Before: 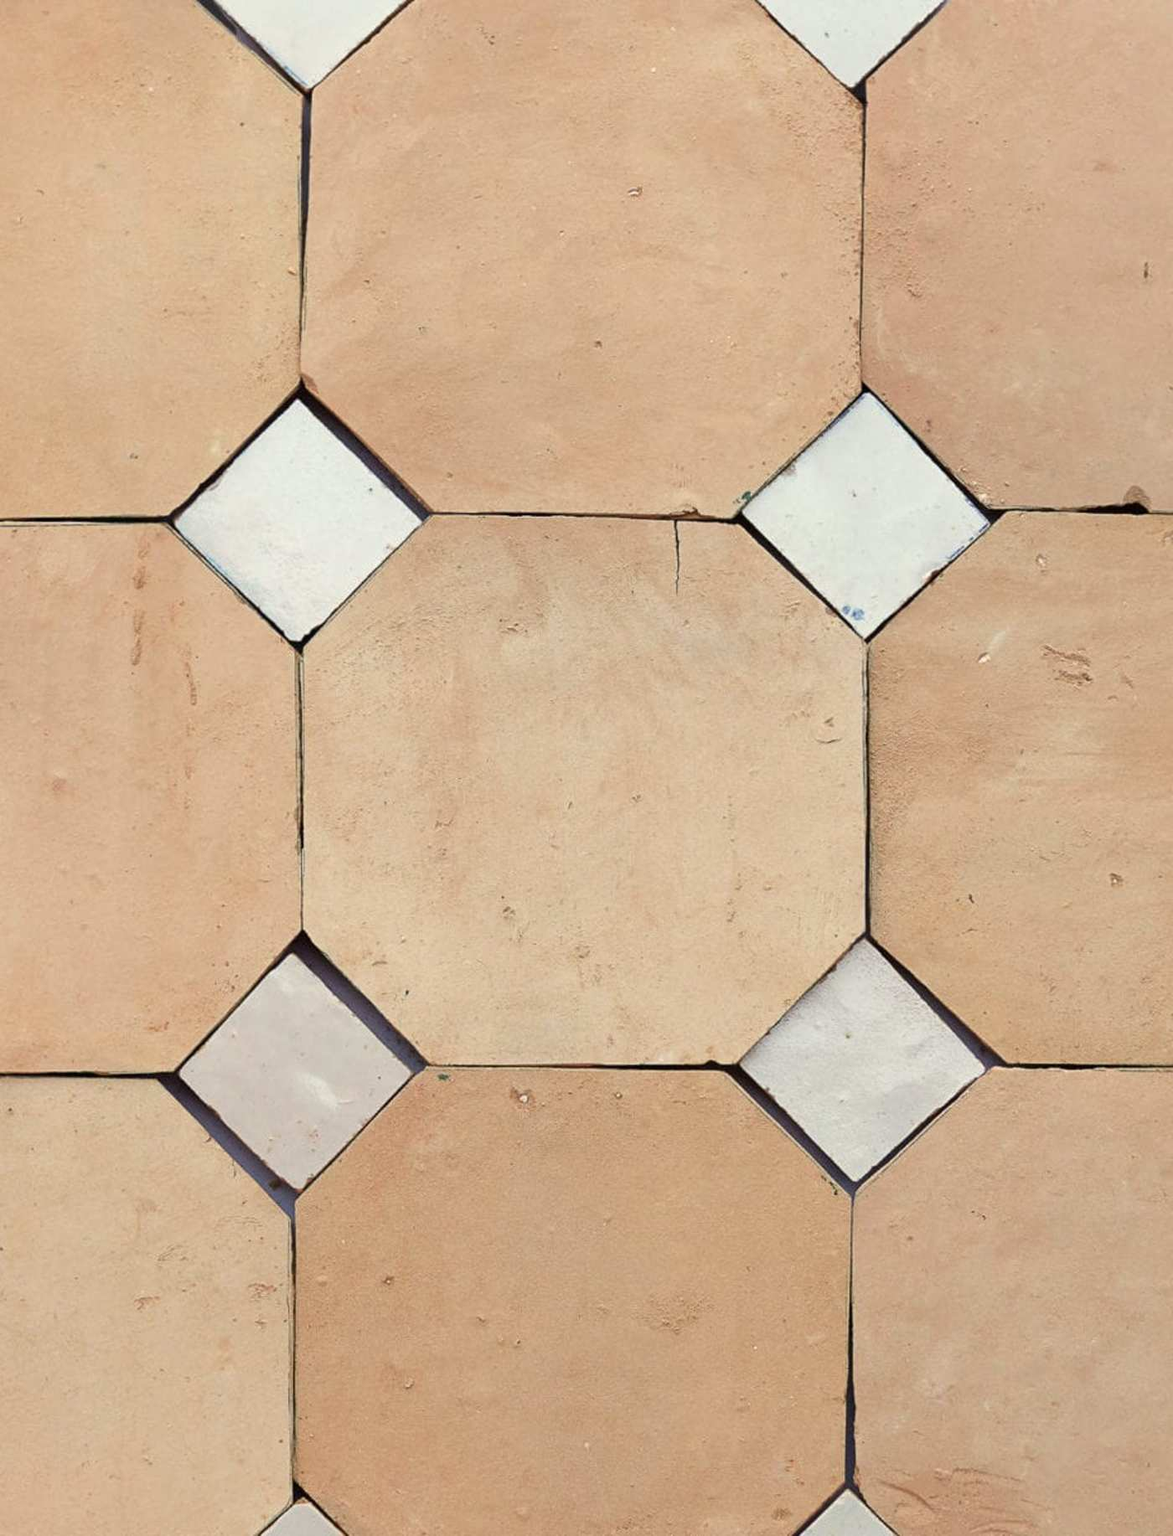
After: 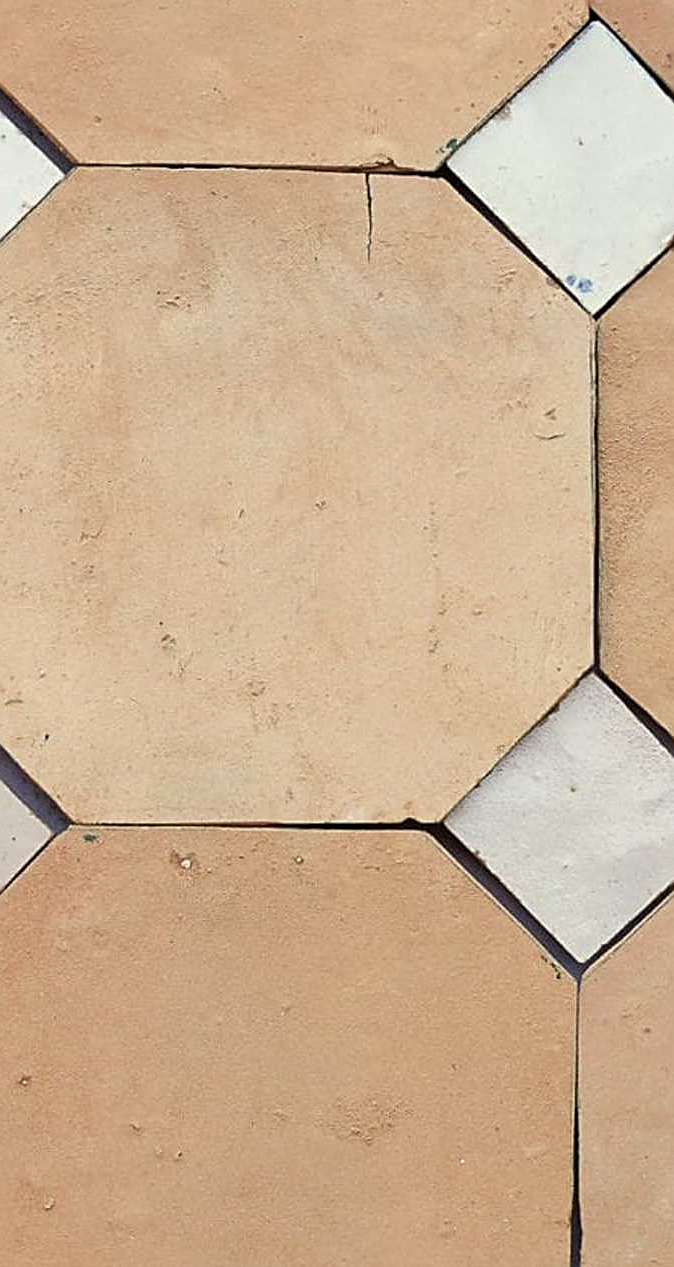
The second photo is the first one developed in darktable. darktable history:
crop: left 31.41%, top 24.442%, right 20.398%, bottom 6.472%
sharpen: amount 0.587
